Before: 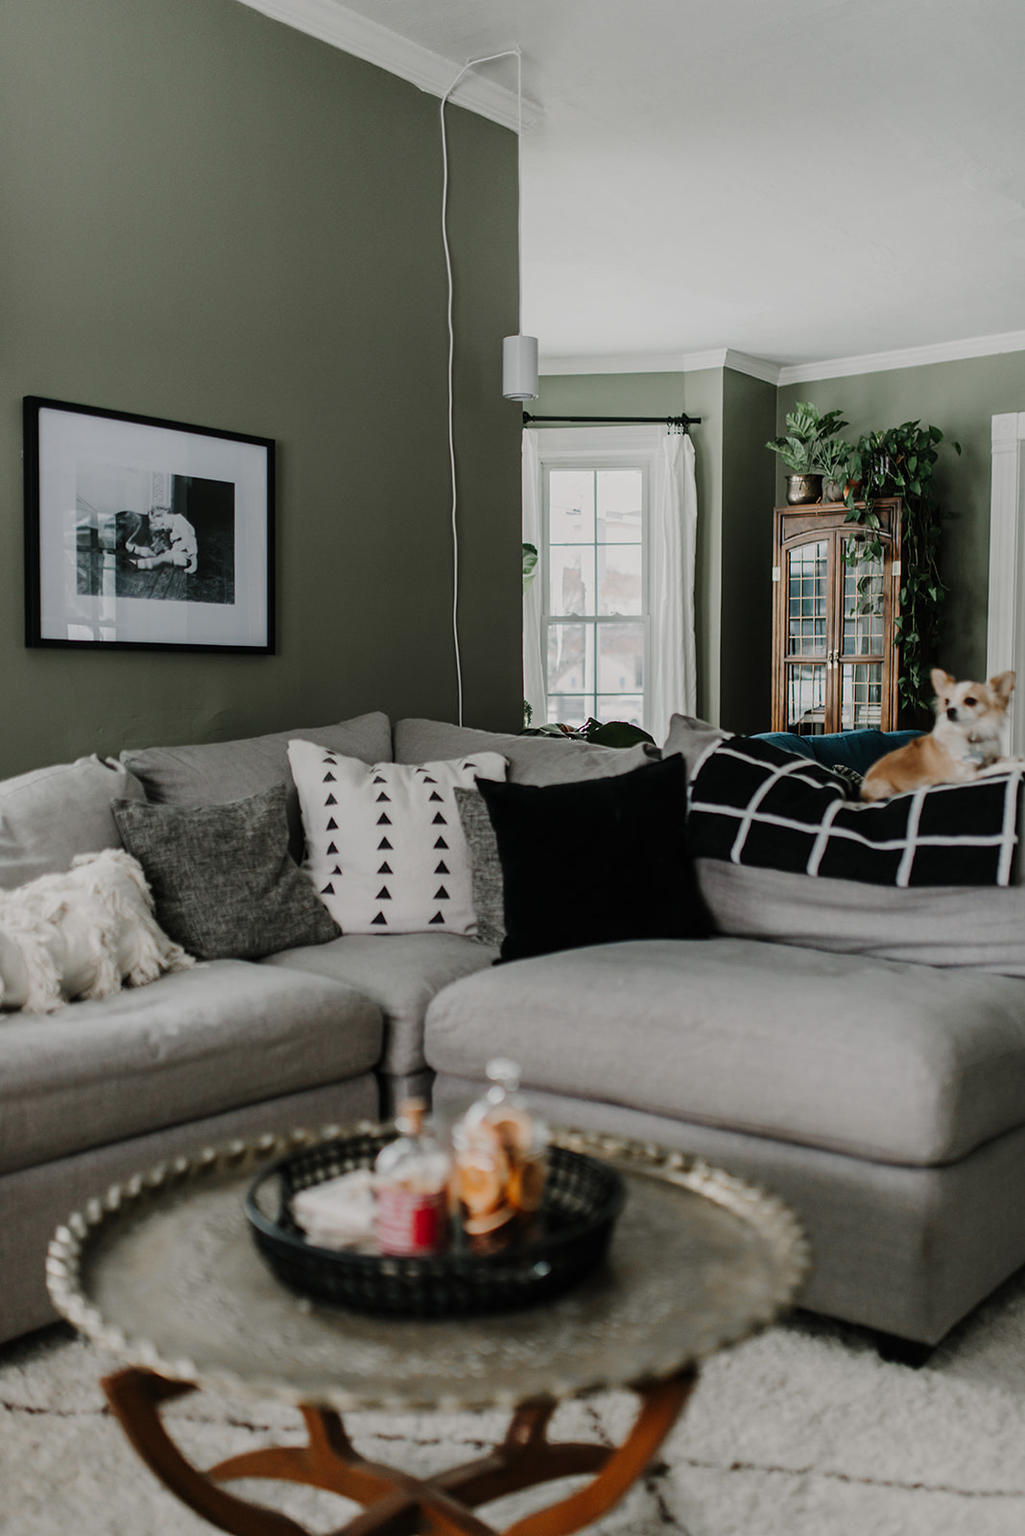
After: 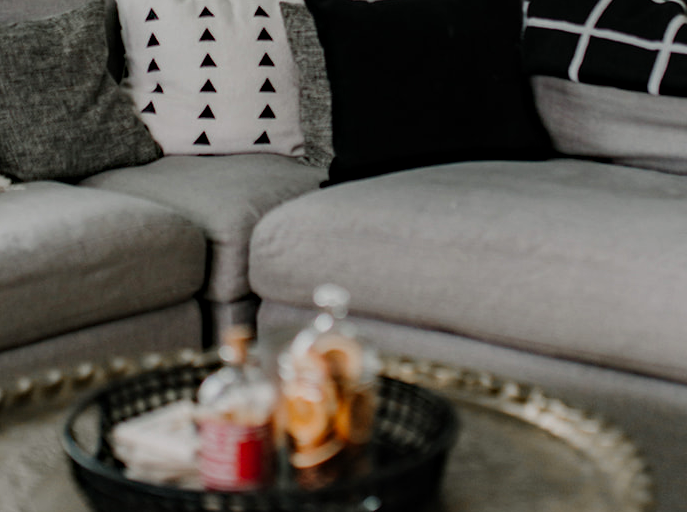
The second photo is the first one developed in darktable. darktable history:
crop: left 18.091%, top 51.13%, right 17.525%, bottom 16.85%
haze removal: compatibility mode true, adaptive false
